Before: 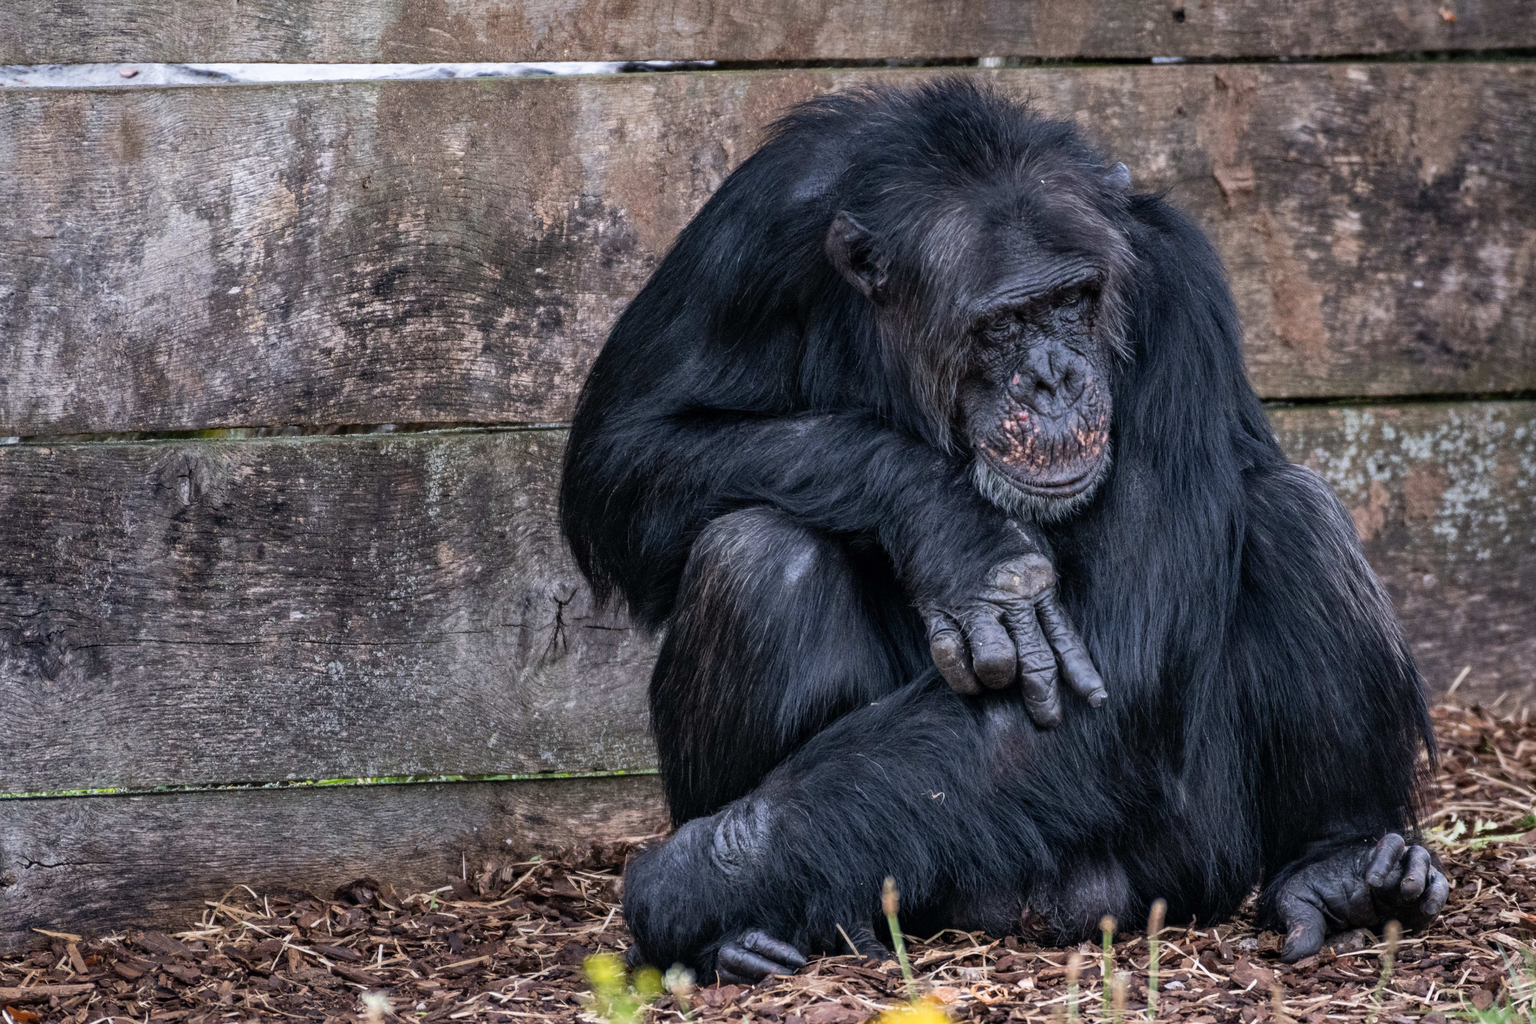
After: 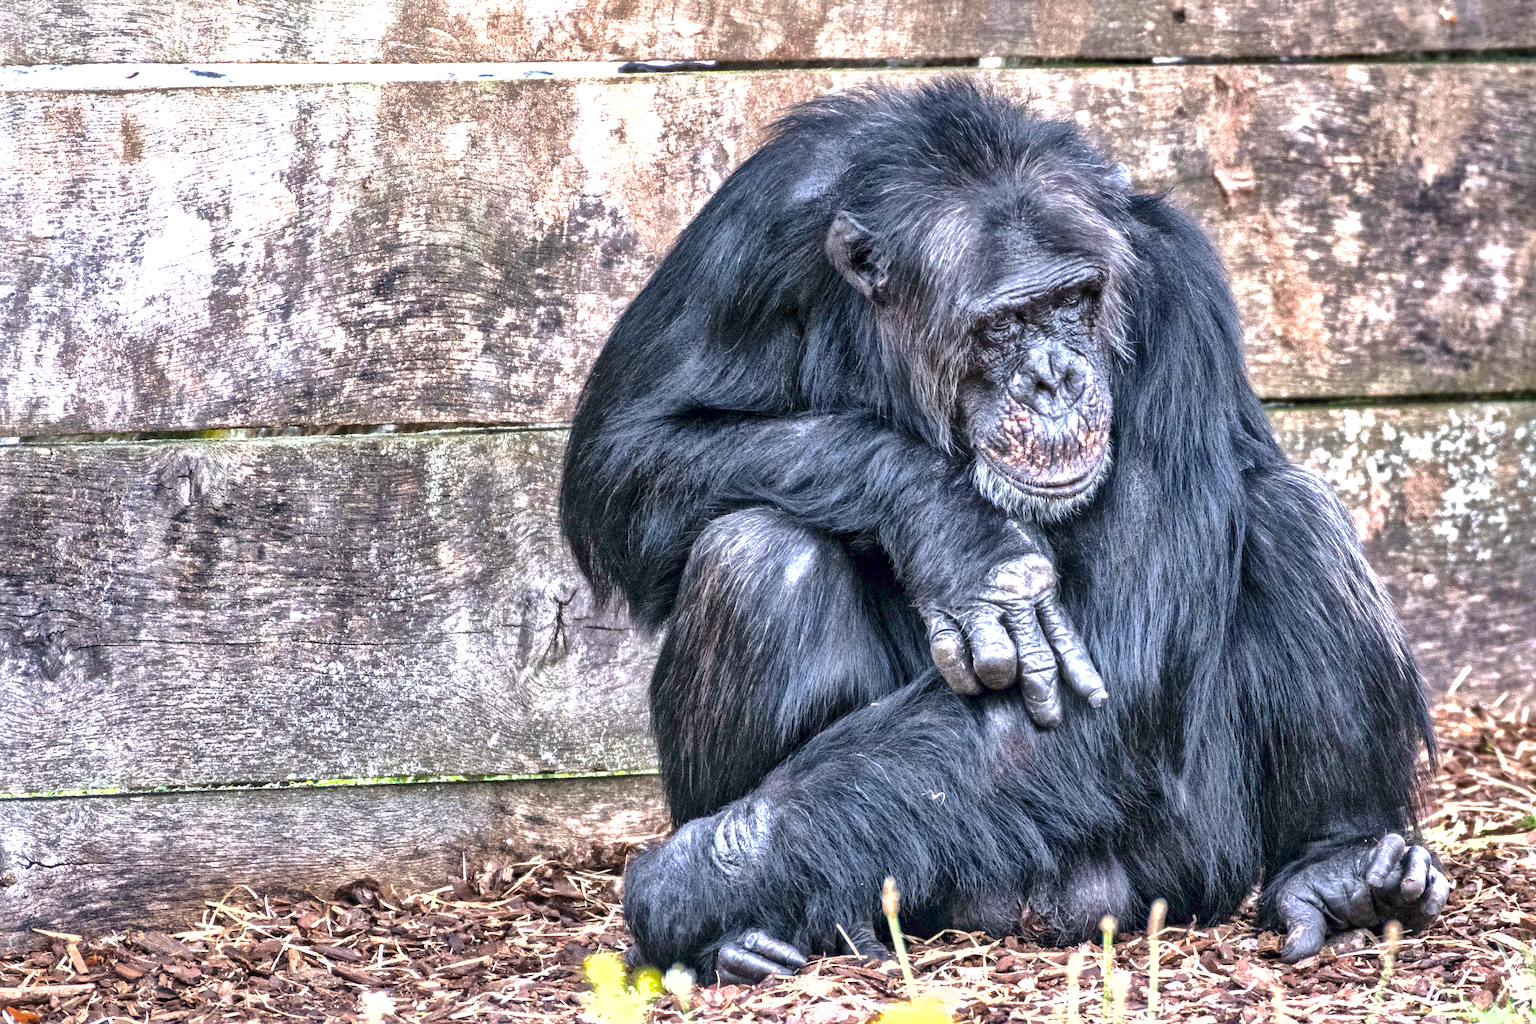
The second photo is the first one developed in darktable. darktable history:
exposure: black level correction 0, exposure 1.889 EV, compensate highlight preservation false
shadows and highlights: highlights color adjustment 42.44%
local contrast: mode bilateral grid, contrast 20, coarseness 50, detail 150%, midtone range 0.2
